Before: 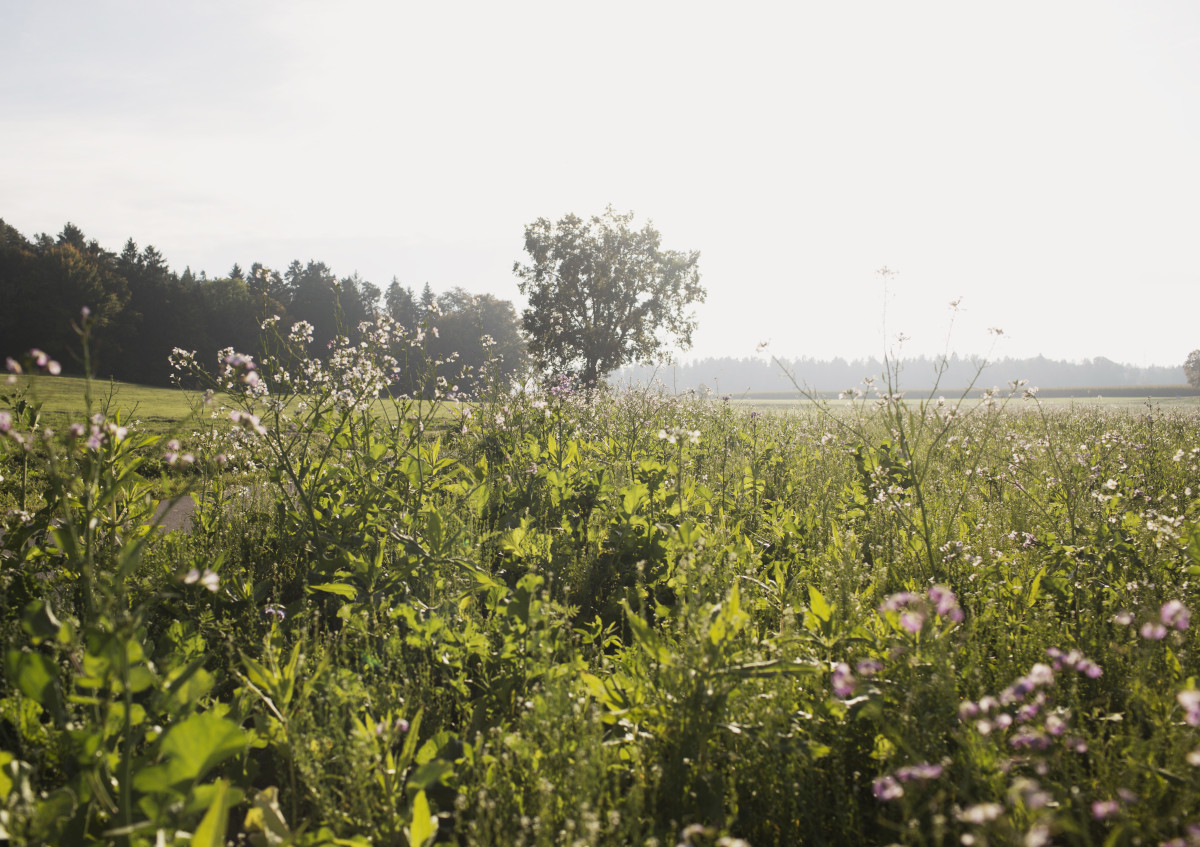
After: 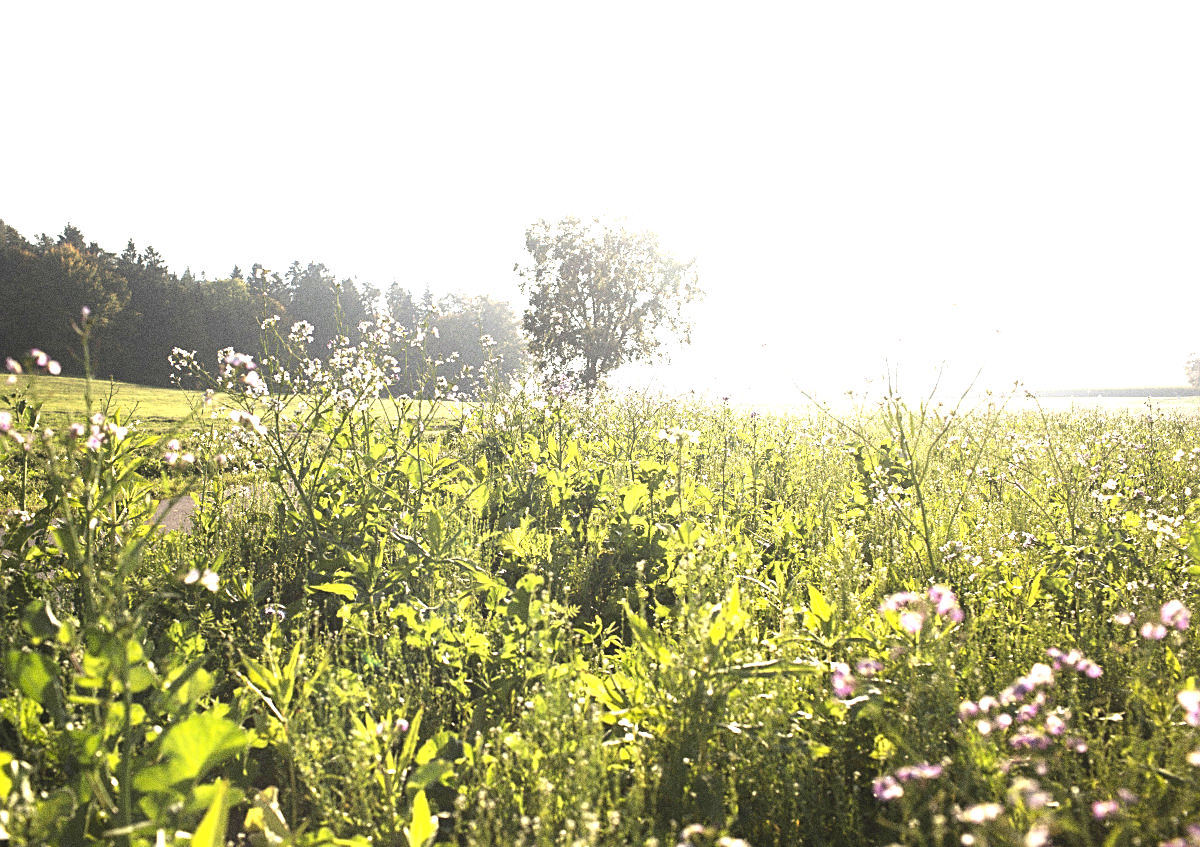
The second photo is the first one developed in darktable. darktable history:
grain: coarseness 0.09 ISO, strength 40%
sharpen: on, module defaults
exposure: black level correction 0, exposure 1.45 EV, compensate exposure bias true, compensate highlight preservation false
